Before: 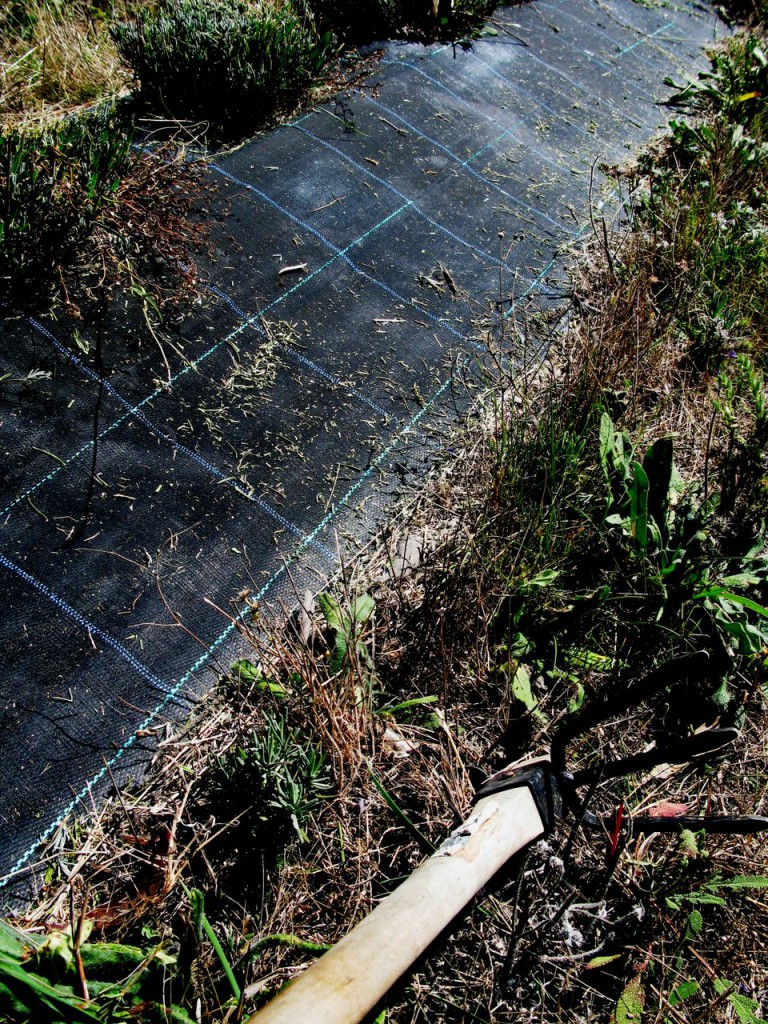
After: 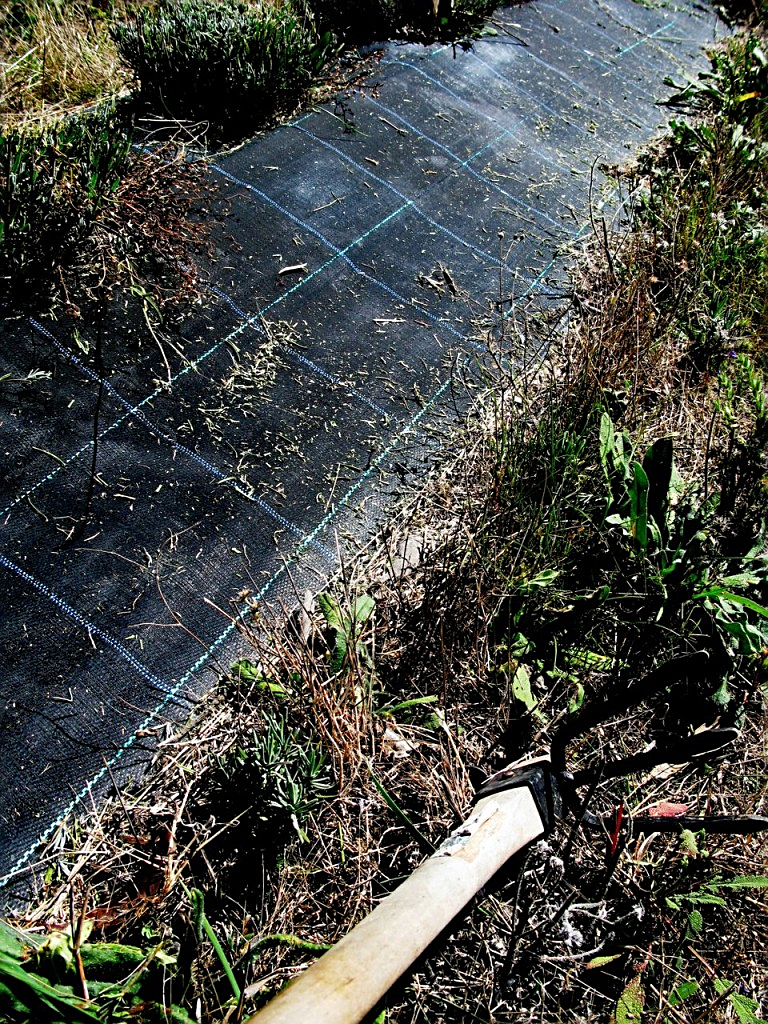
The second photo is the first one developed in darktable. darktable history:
sharpen: on, module defaults
levels: levels [0, 0.48, 0.961]
